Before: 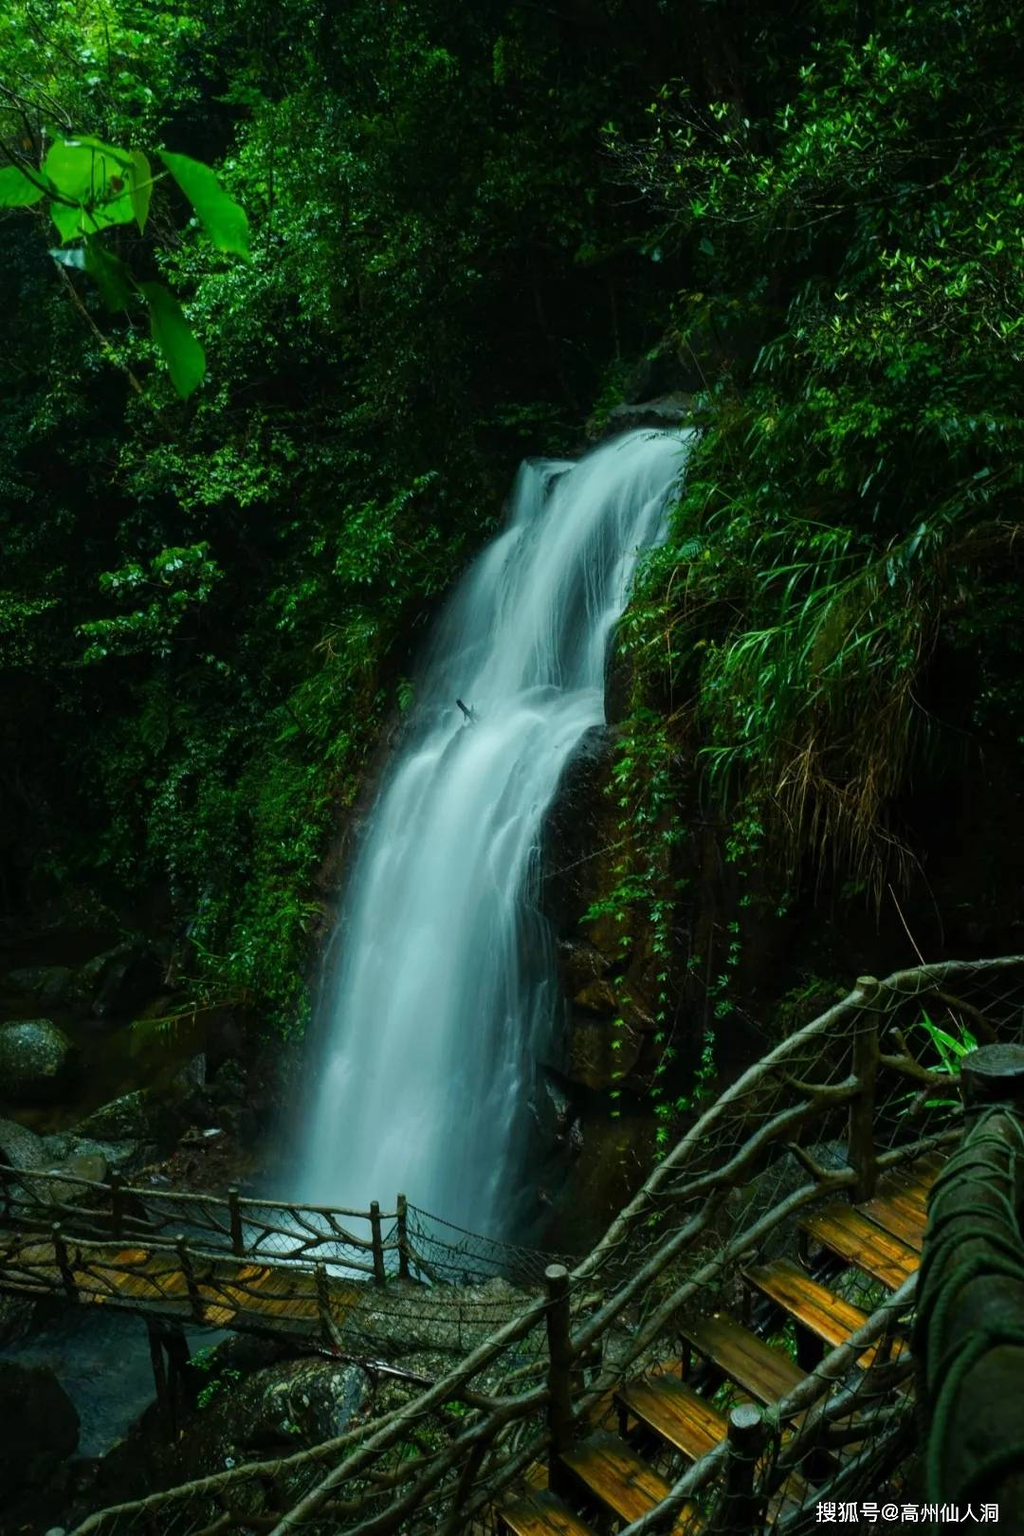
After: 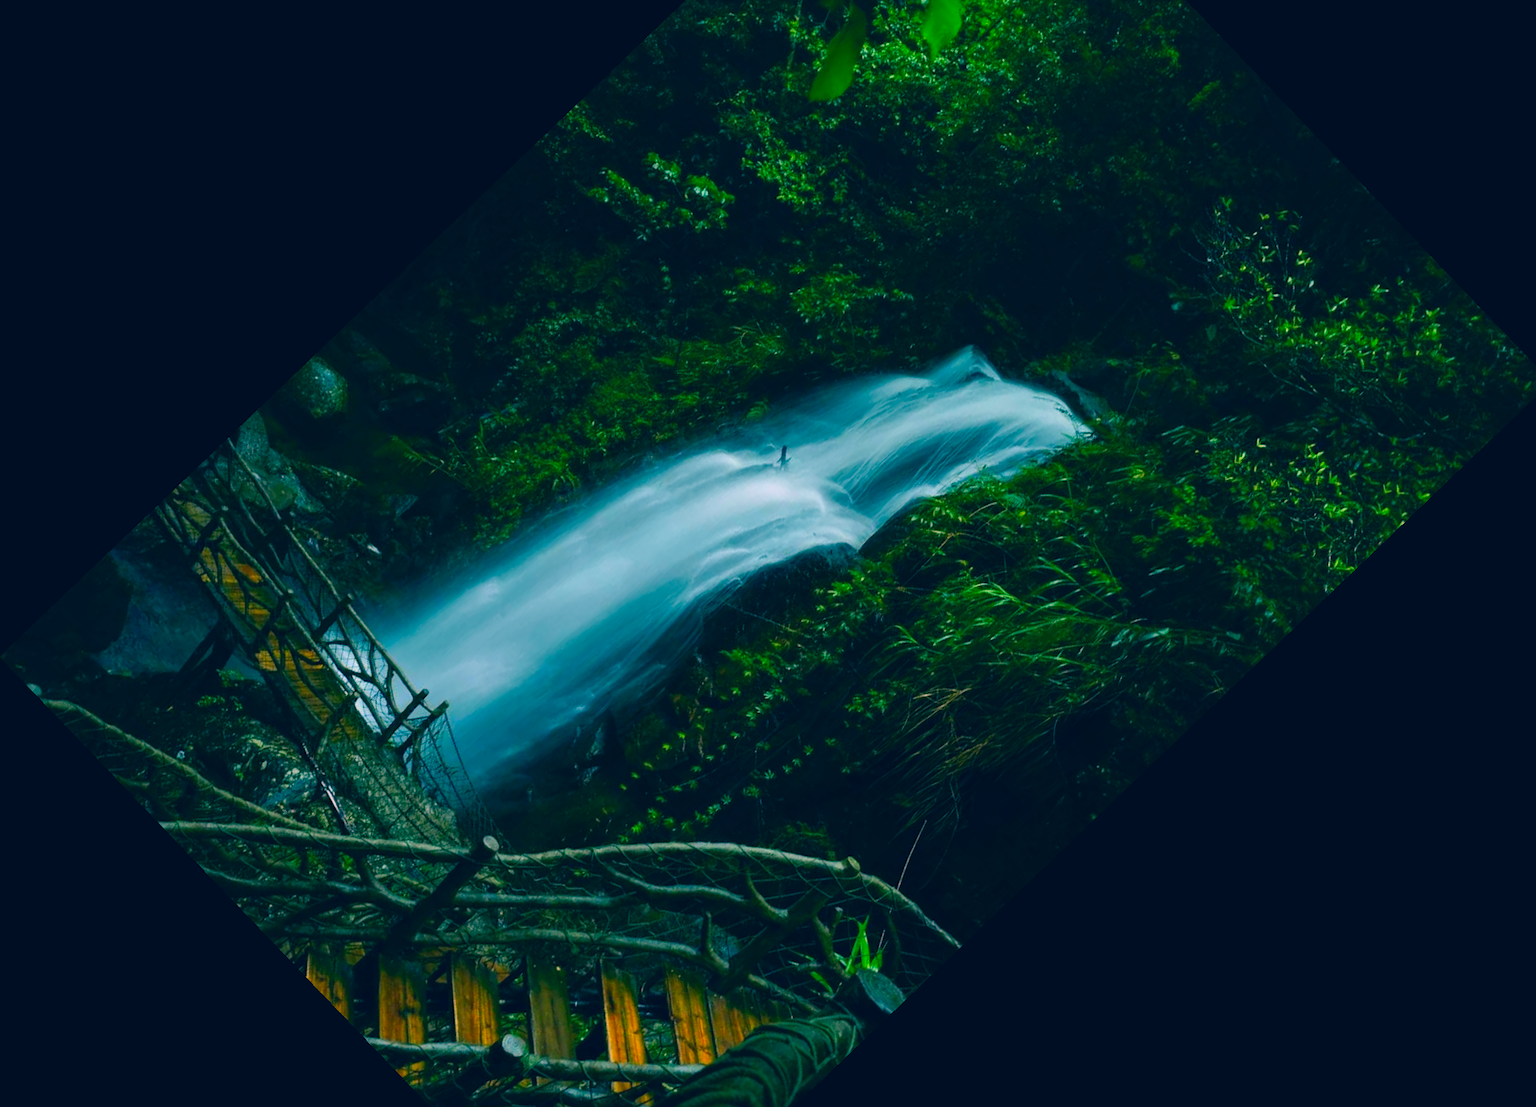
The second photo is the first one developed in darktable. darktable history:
color correction: highlights a* 17.03, highlights b* 0.205, shadows a* -15.38, shadows b* -14.56, saturation 1.5
crop and rotate: angle -46.26°, top 16.234%, right 0.912%, bottom 11.704%
